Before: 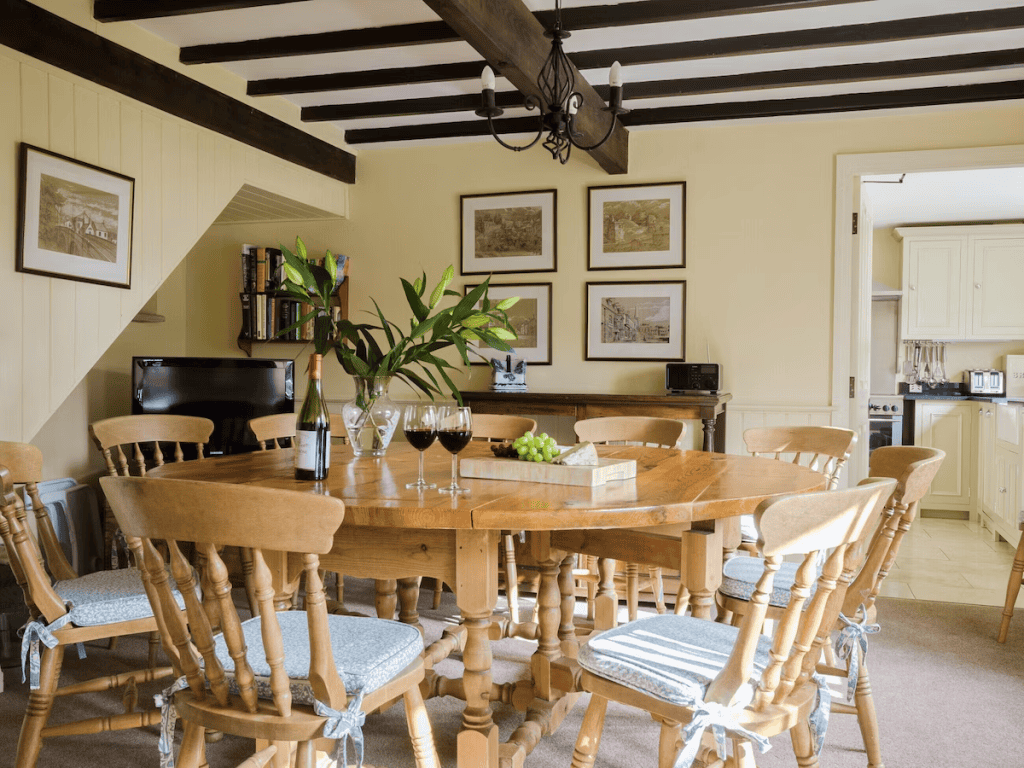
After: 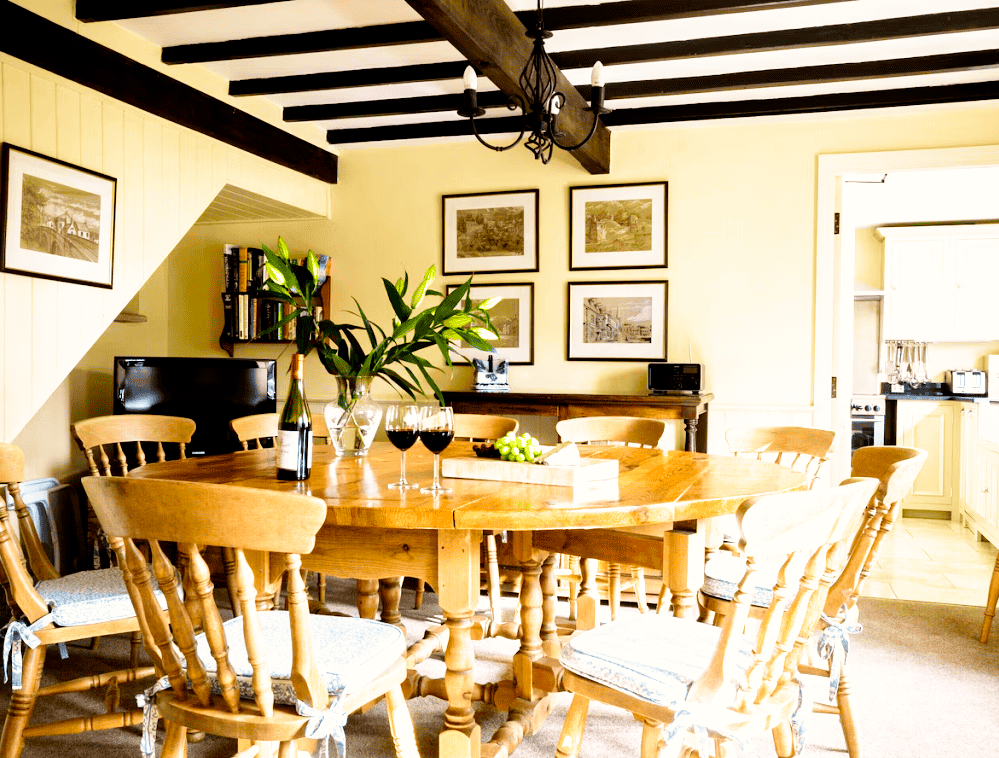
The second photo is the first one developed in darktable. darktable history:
exposure: black level correction 0, exposure 0.7 EV, compensate exposure bias true, compensate highlight preservation false
crop and rotate: left 1.774%, right 0.633%, bottom 1.28%
filmic rgb: black relative exposure -5.5 EV, white relative exposure 2.5 EV, threshold 3 EV, target black luminance 0%, hardness 4.51, latitude 67.35%, contrast 1.453, shadows ↔ highlights balance -3.52%, preserve chrominance no, color science v4 (2020), contrast in shadows soft, enable highlight reconstruction true
color correction: highlights a* 0.816, highlights b* 2.78, saturation 1.1
